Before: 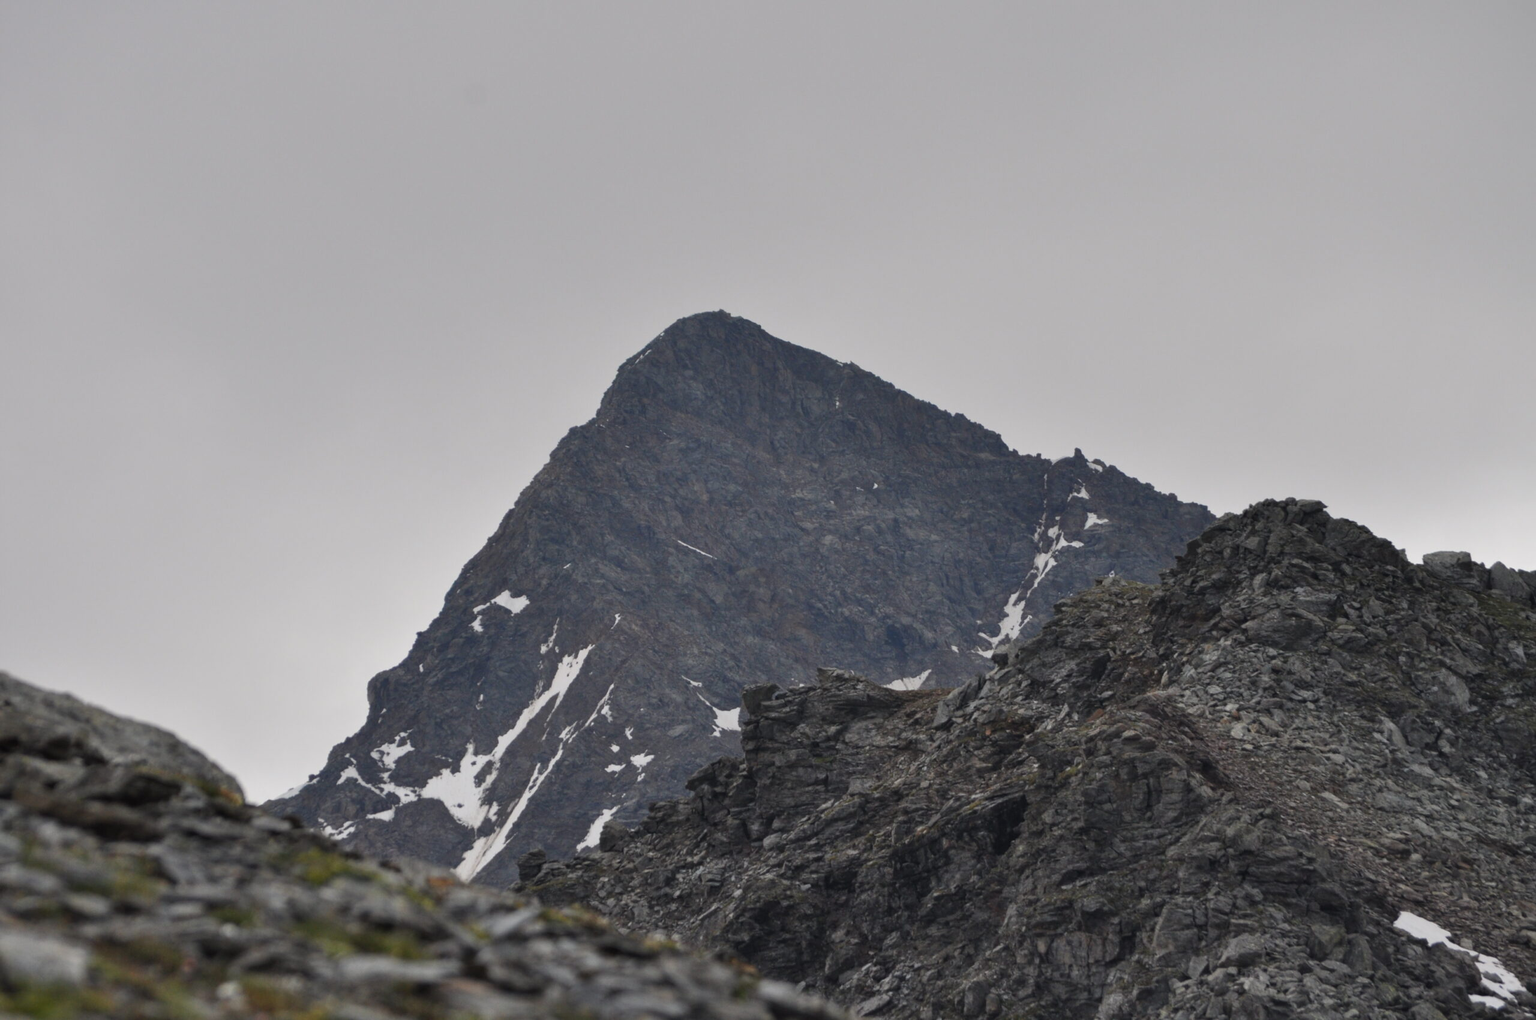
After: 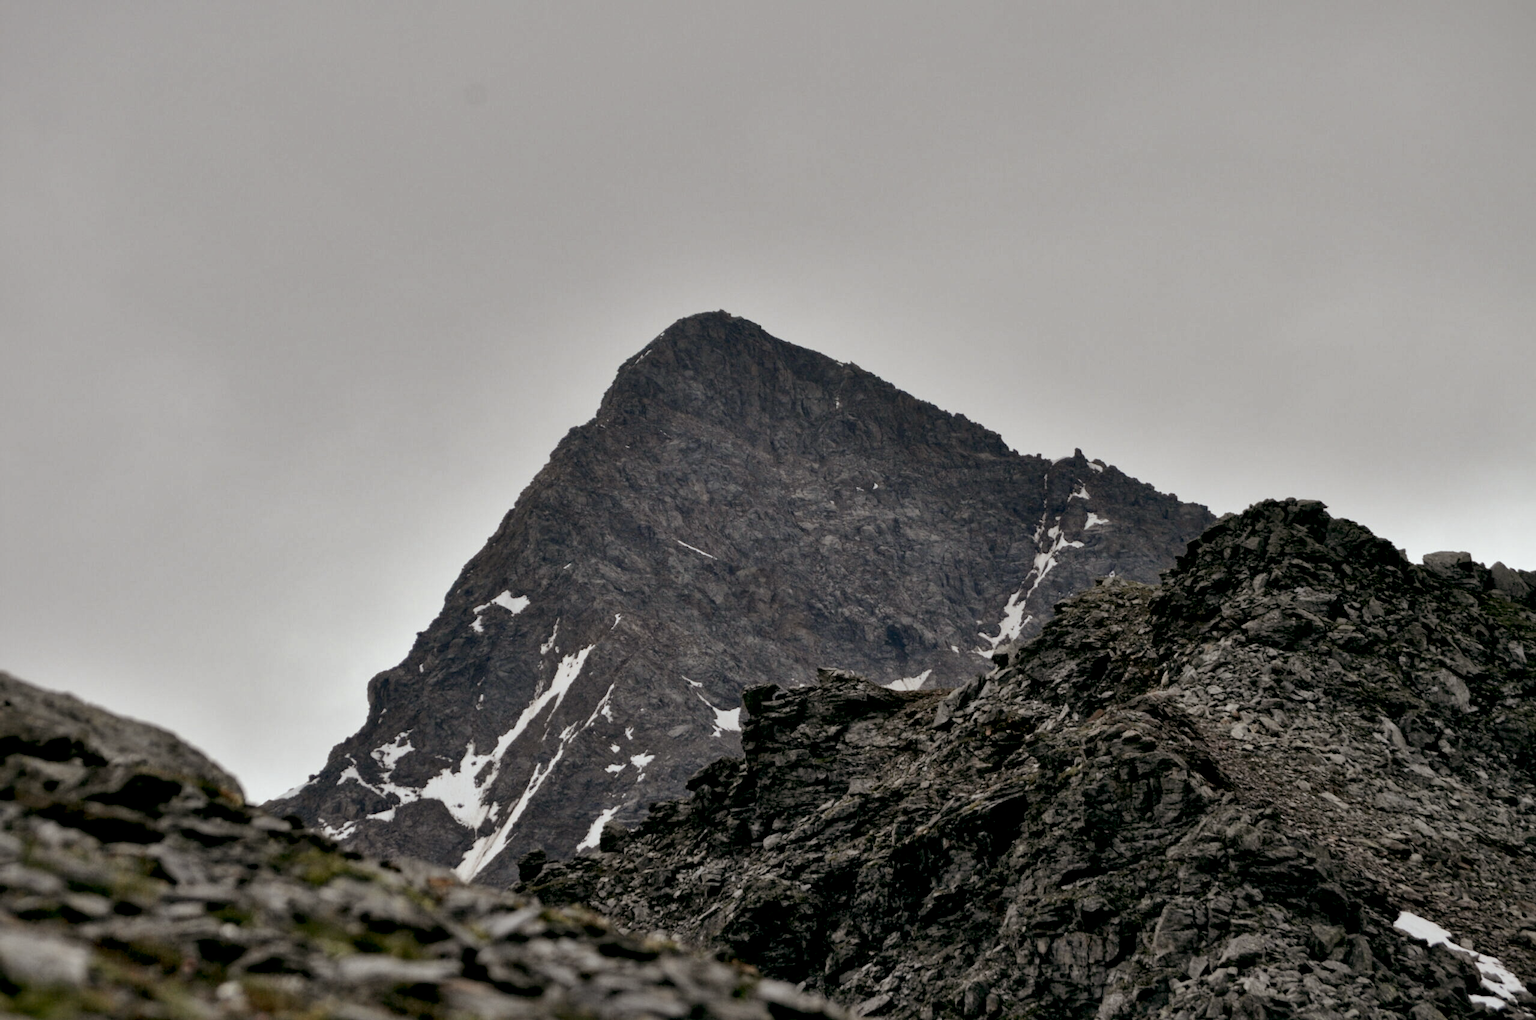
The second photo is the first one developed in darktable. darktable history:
shadows and highlights: shadows 20.91, highlights -35.45, soften with gaussian
base curve: curves: ch0 [(0.017, 0) (0.425, 0.441) (0.844, 0.933) (1, 1)], preserve colors none
color balance: lift [1, 0.994, 1.002, 1.006], gamma [0.957, 1.081, 1.016, 0.919], gain [0.97, 0.972, 1.01, 1.028], input saturation 91.06%, output saturation 79.8%
local contrast: mode bilateral grid, contrast 20, coarseness 100, detail 150%, midtone range 0.2
